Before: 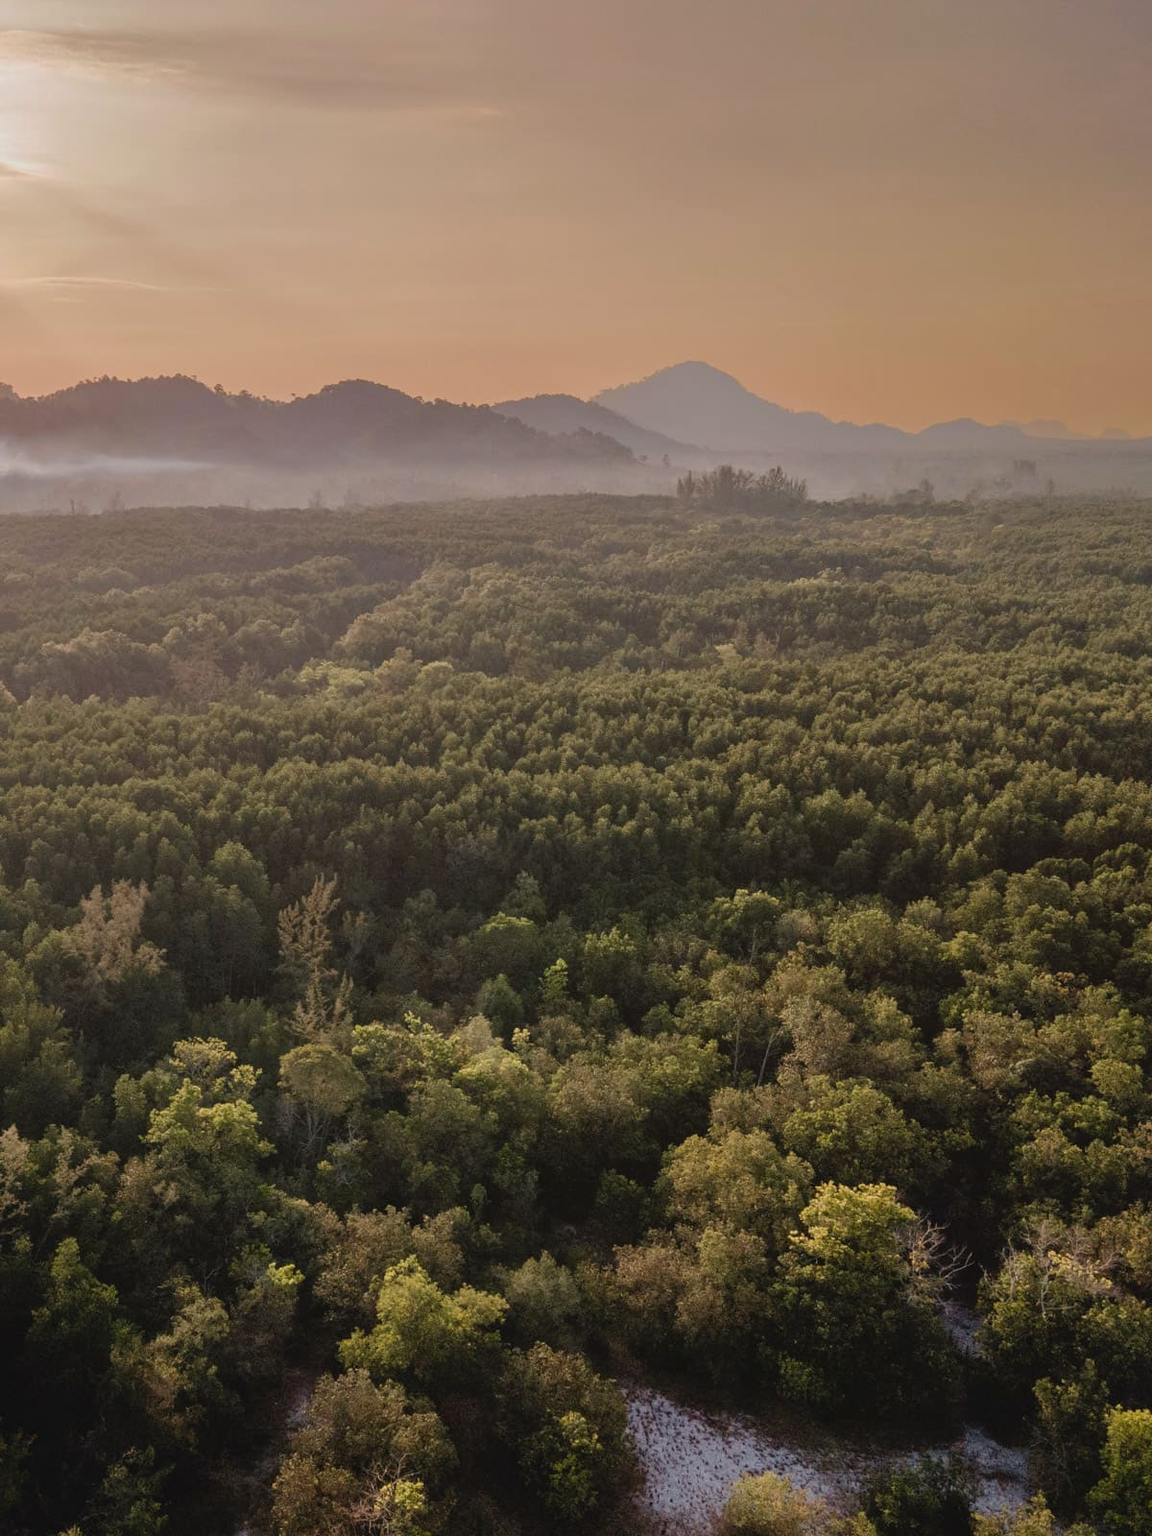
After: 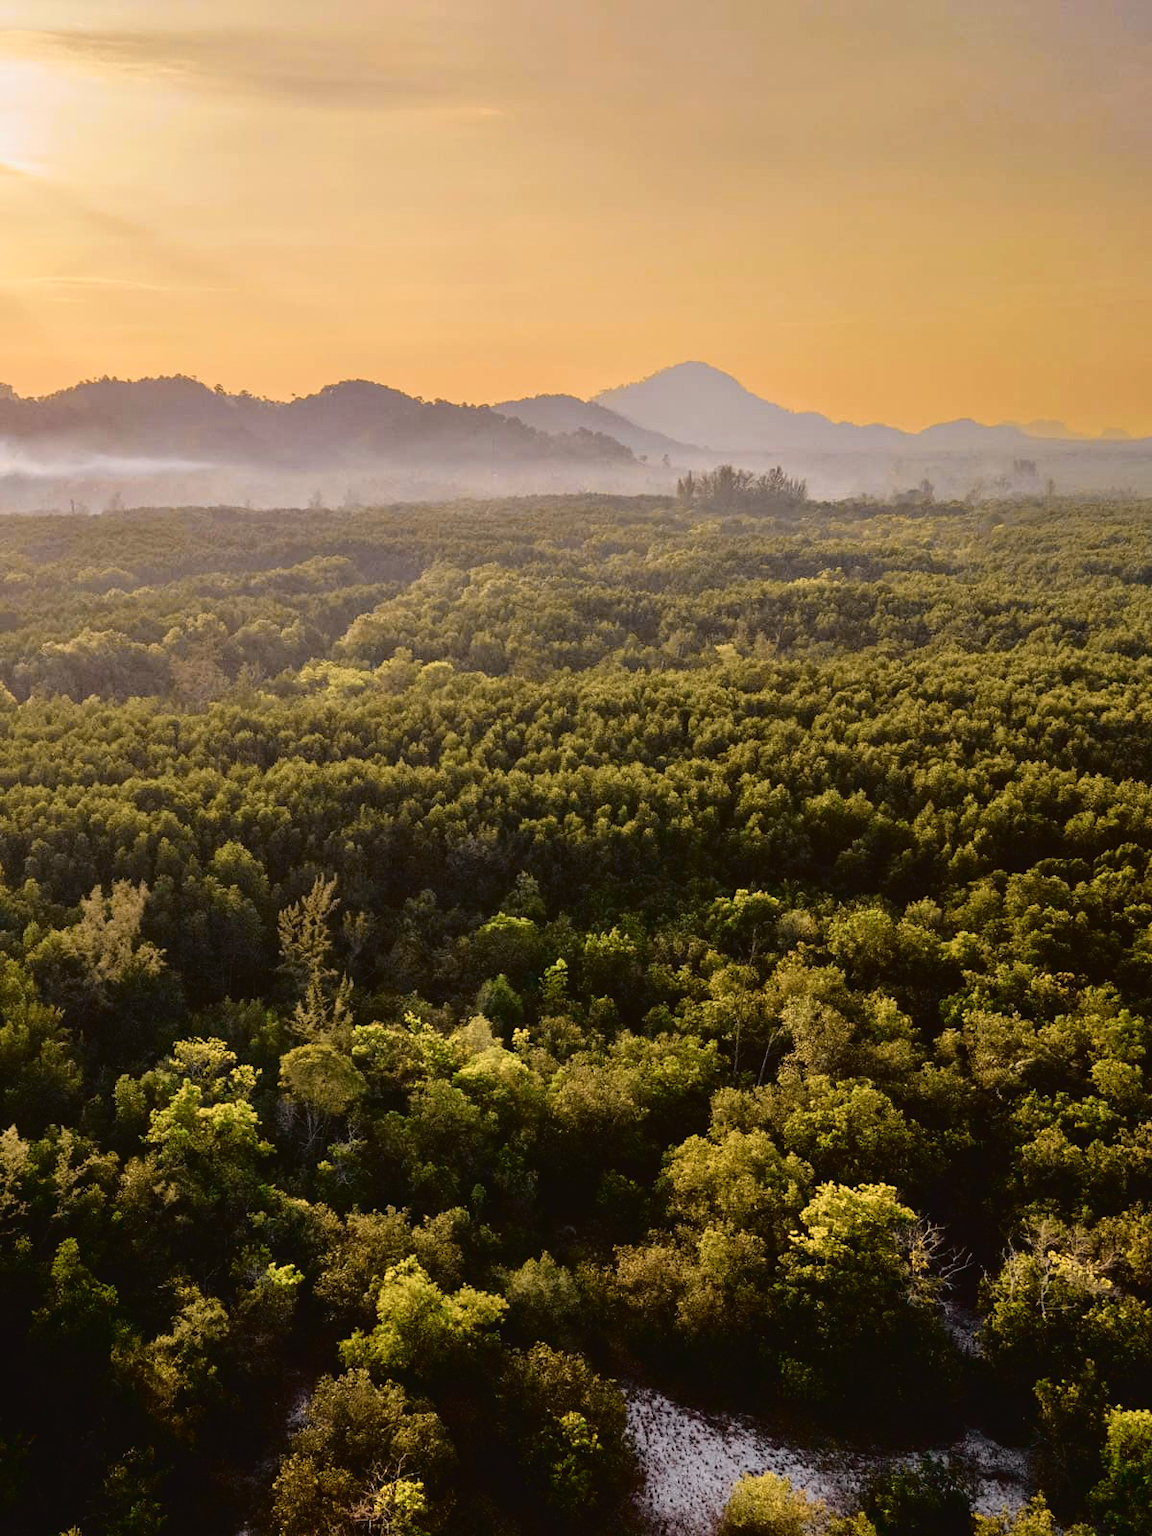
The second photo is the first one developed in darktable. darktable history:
exposure: compensate exposure bias true, compensate highlight preservation false
tone curve: curves: ch0 [(0, 0.022) (0.177, 0.086) (0.392, 0.438) (0.704, 0.844) (0.858, 0.938) (1, 0.981)]; ch1 [(0, 0) (0.402, 0.36) (0.476, 0.456) (0.498, 0.501) (0.518, 0.521) (0.58, 0.598) (0.619, 0.65) (0.692, 0.737) (1, 1)]; ch2 [(0, 0) (0.415, 0.438) (0.483, 0.499) (0.503, 0.507) (0.526, 0.537) (0.563, 0.624) (0.626, 0.714) (0.699, 0.753) (0.997, 0.858)], color space Lab, independent channels, preserve colors none
